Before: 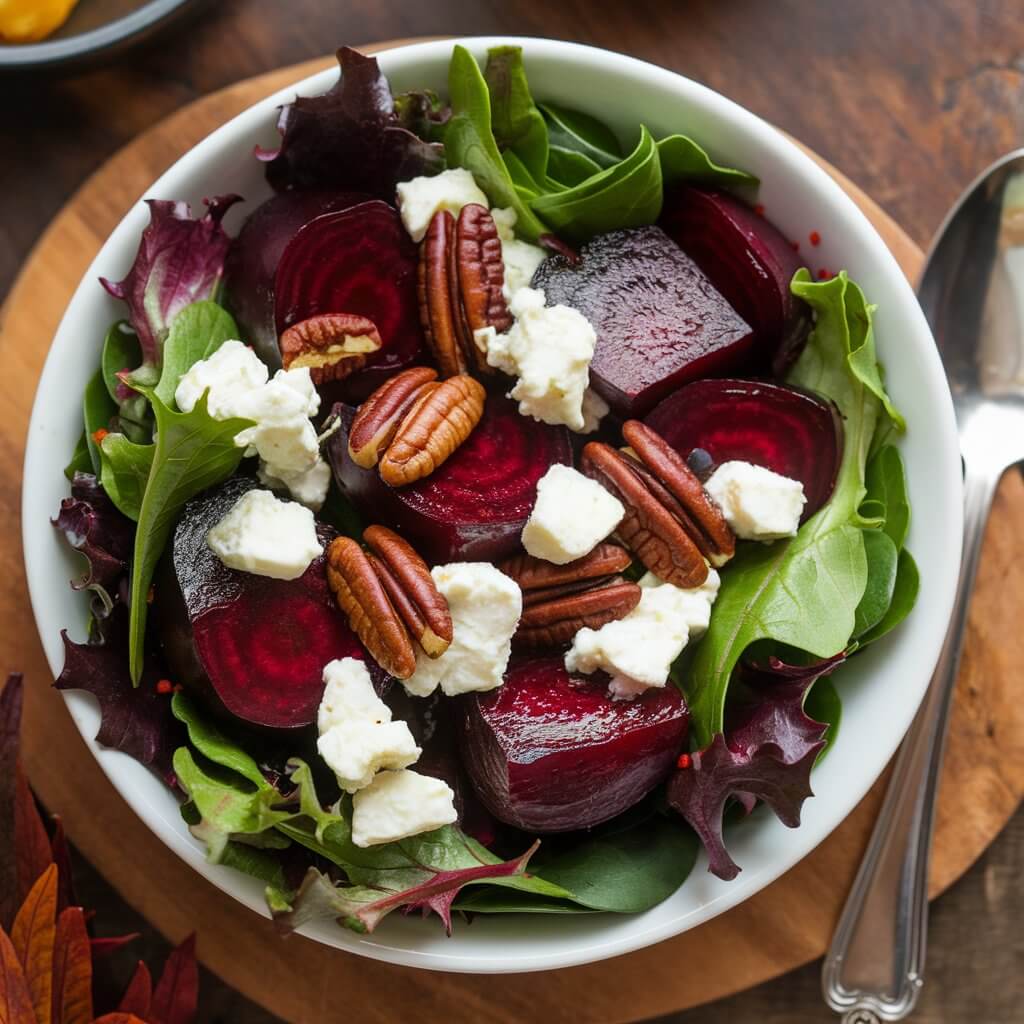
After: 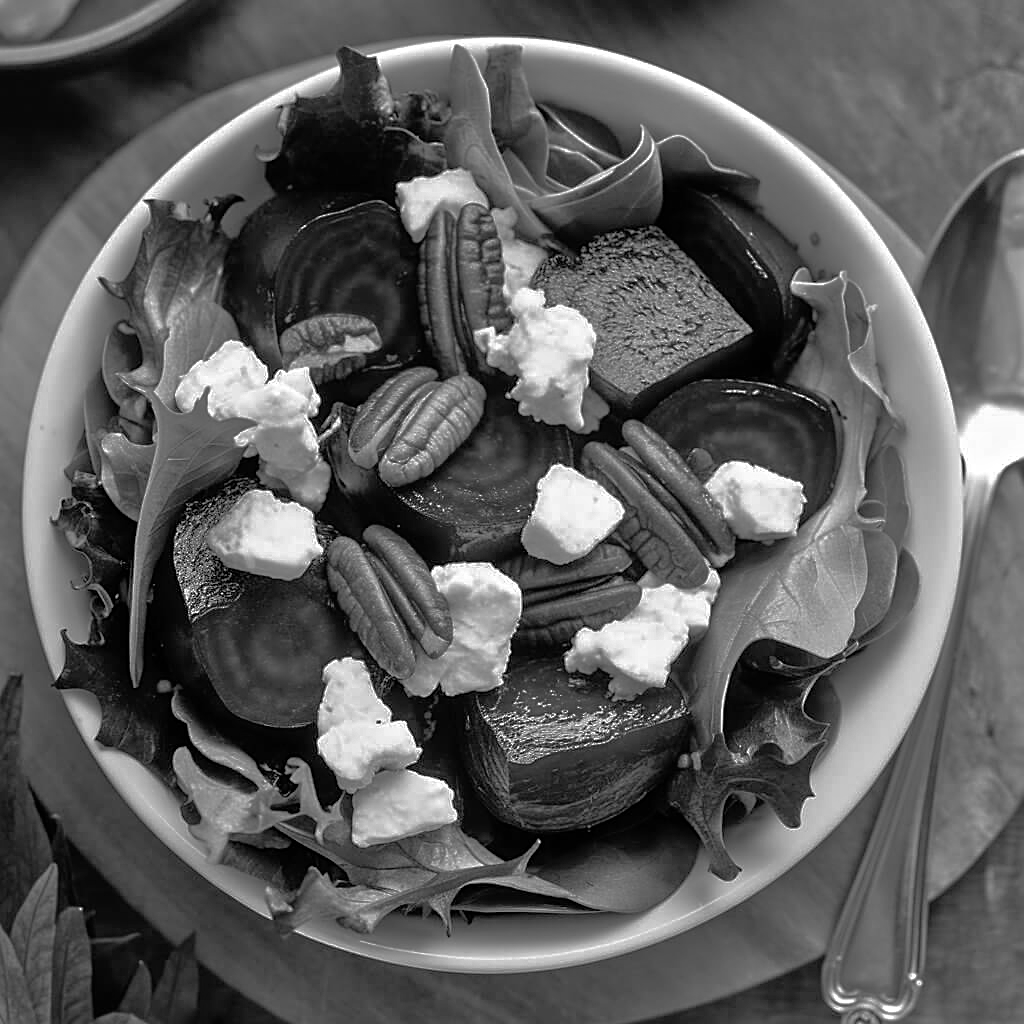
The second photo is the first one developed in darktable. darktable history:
tone equalizer: -7 EV 0.15 EV, -6 EV 0.6 EV, -5 EV 1.15 EV, -4 EV 1.33 EV, -3 EV 1.15 EV, -2 EV 0.6 EV, -1 EV 0.15 EV, mask exposure compensation -0.5 EV
sharpen: on, module defaults
monochrome: on, module defaults
base curve: curves: ch0 [(0, 0) (0.841, 0.609) (1, 1)]
